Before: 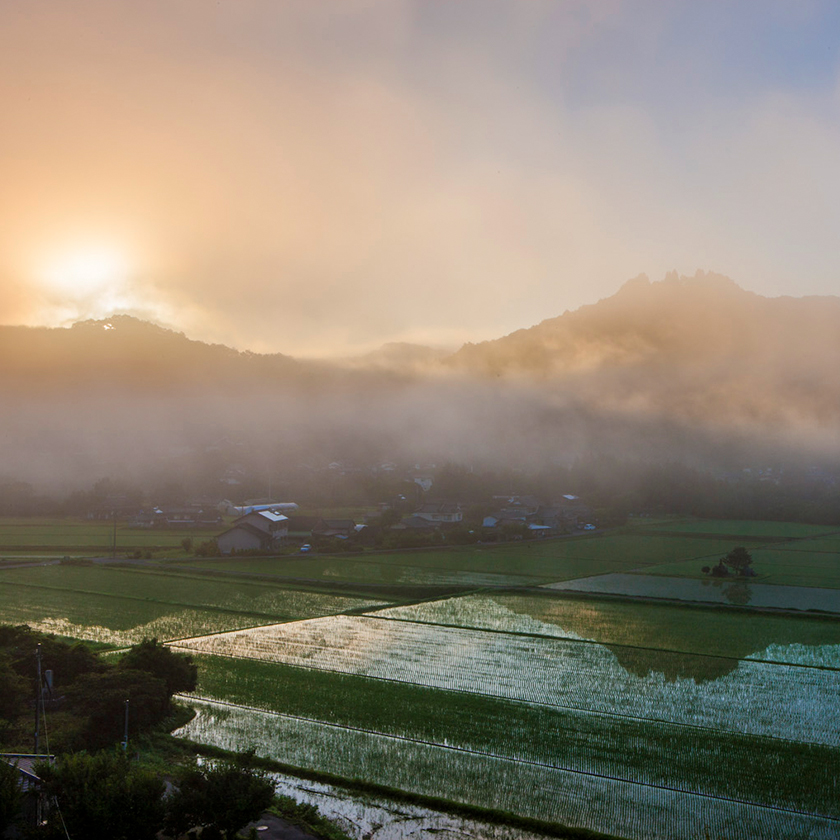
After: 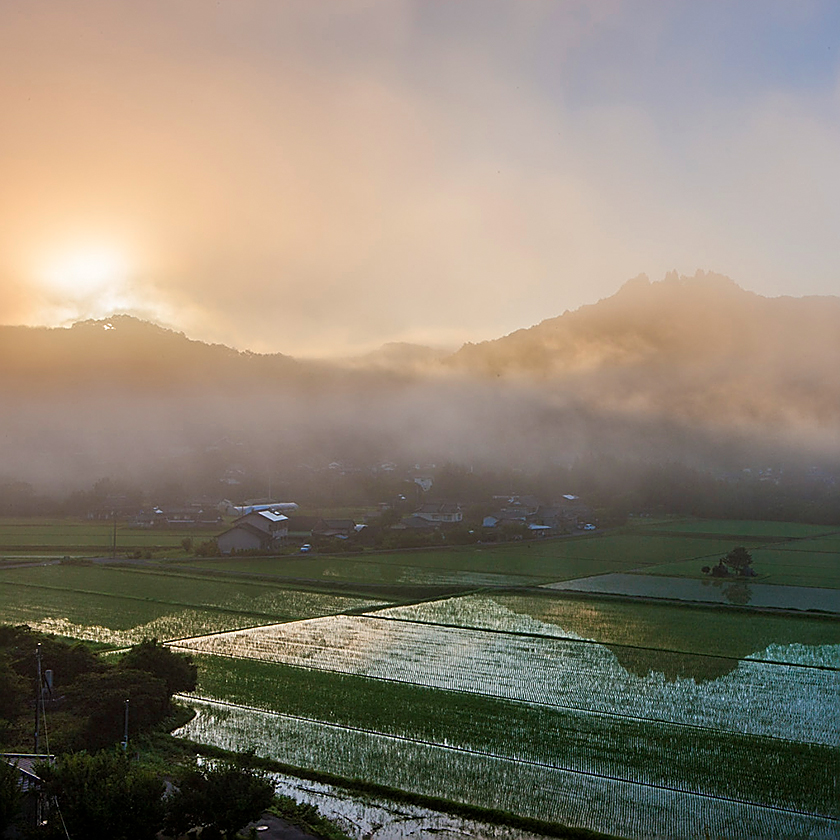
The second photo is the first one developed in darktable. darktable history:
sharpen: radius 1.357, amount 1.259, threshold 0.623
